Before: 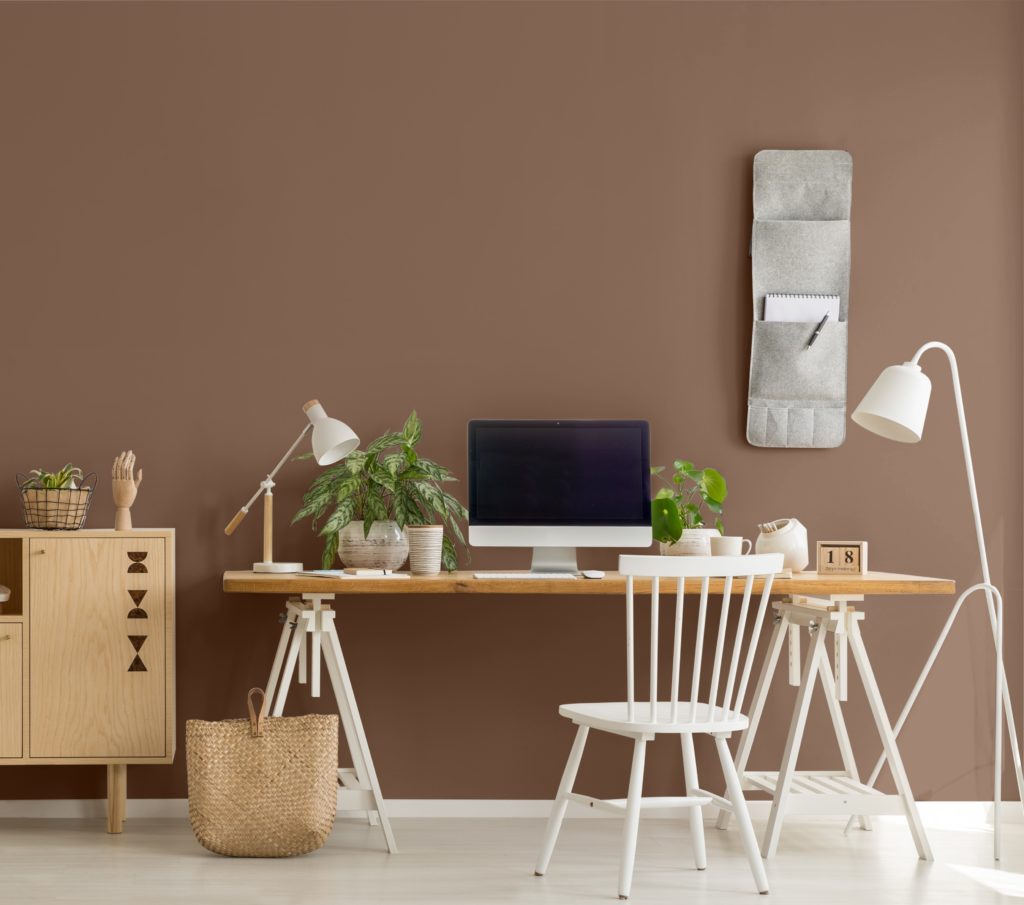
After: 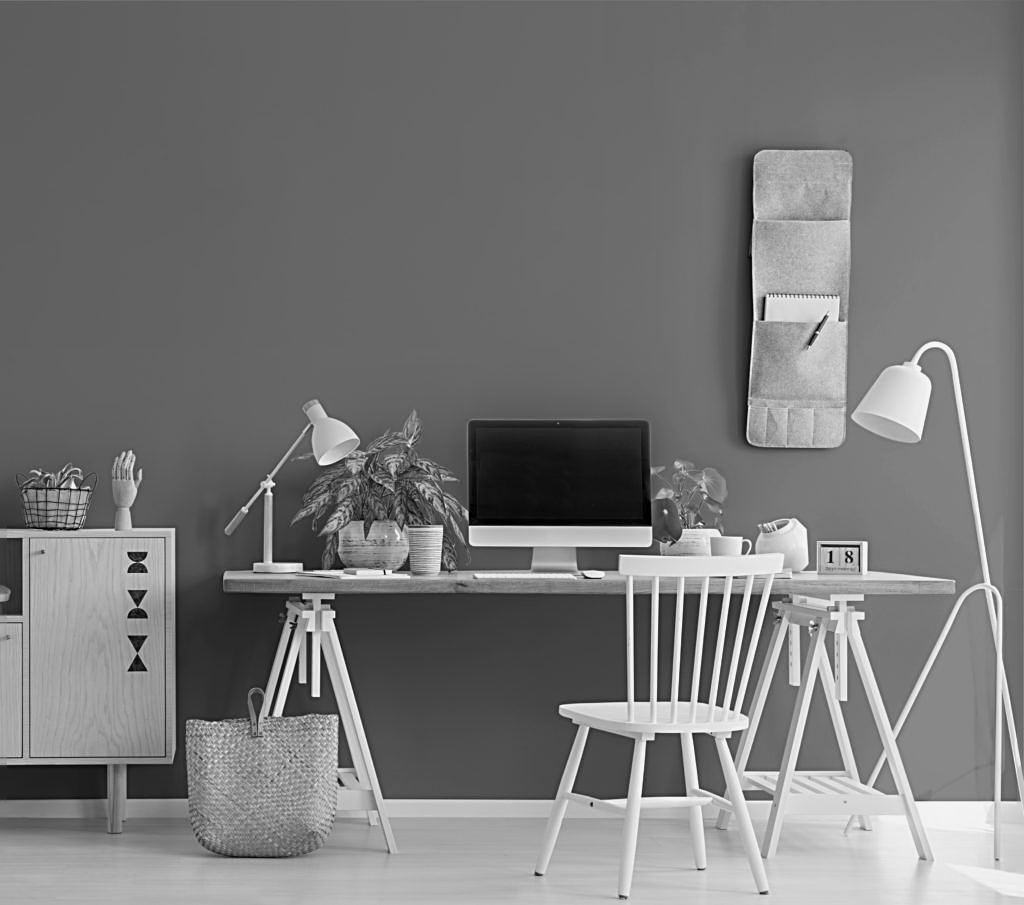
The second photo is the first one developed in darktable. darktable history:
sharpen: radius 2.543, amount 0.636
monochrome: a 73.58, b 64.21
velvia: strength 40%
